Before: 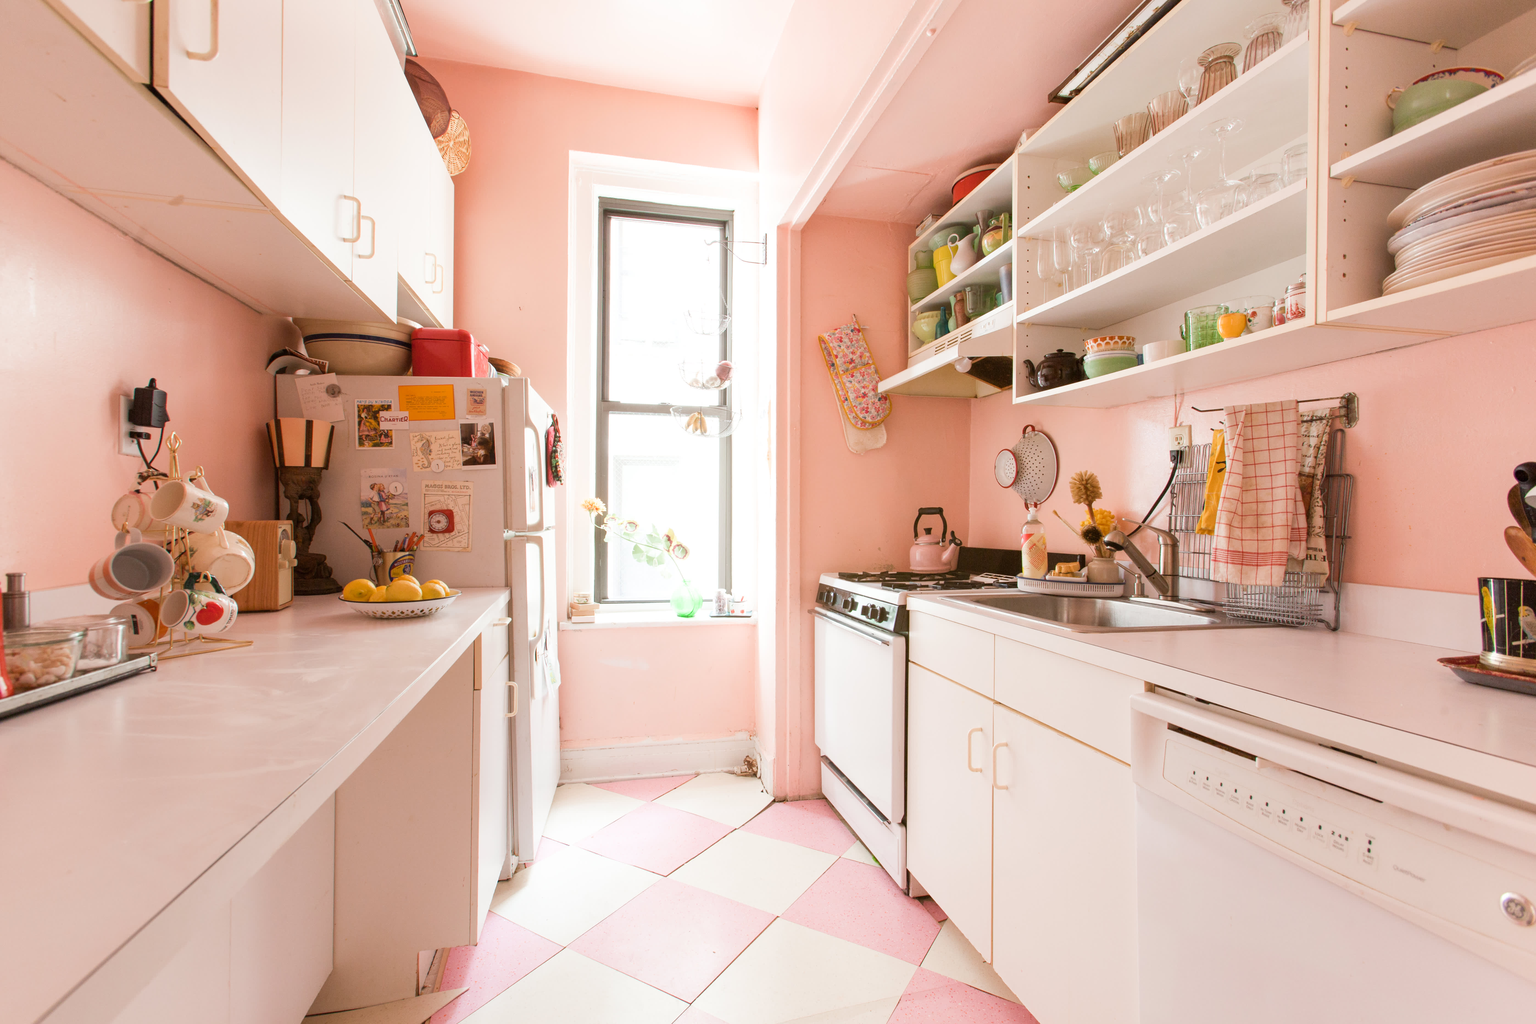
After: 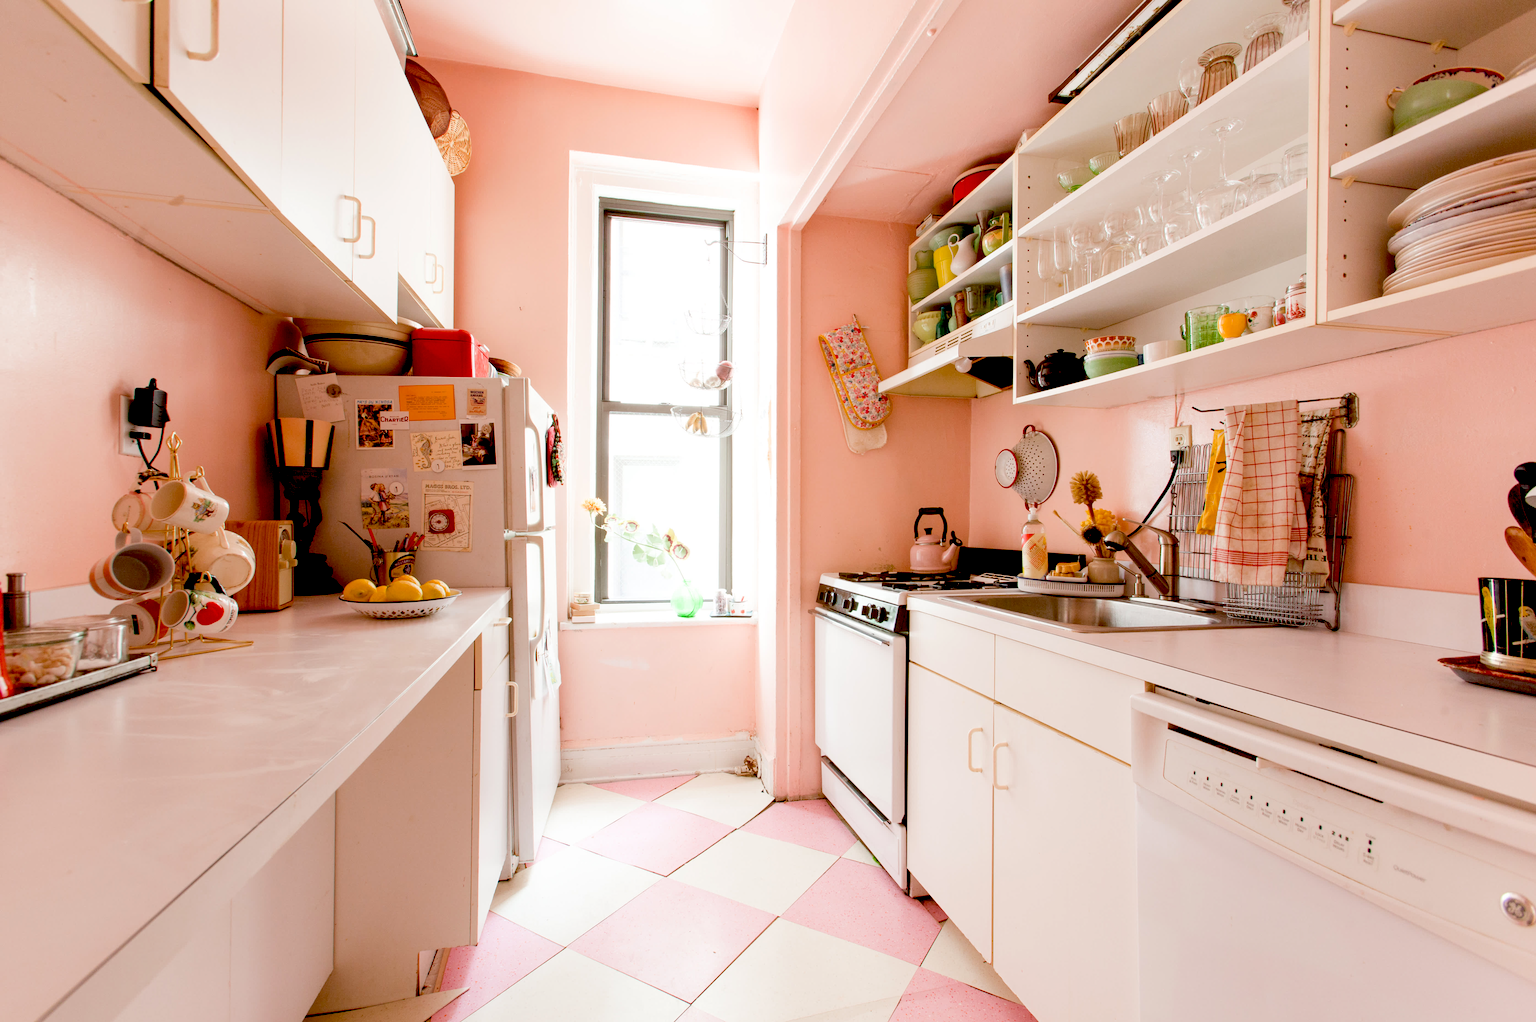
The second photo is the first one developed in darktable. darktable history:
crop: top 0.05%, bottom 0.098%
exposure: black level correction 0.056, compensate highlight preservation false
